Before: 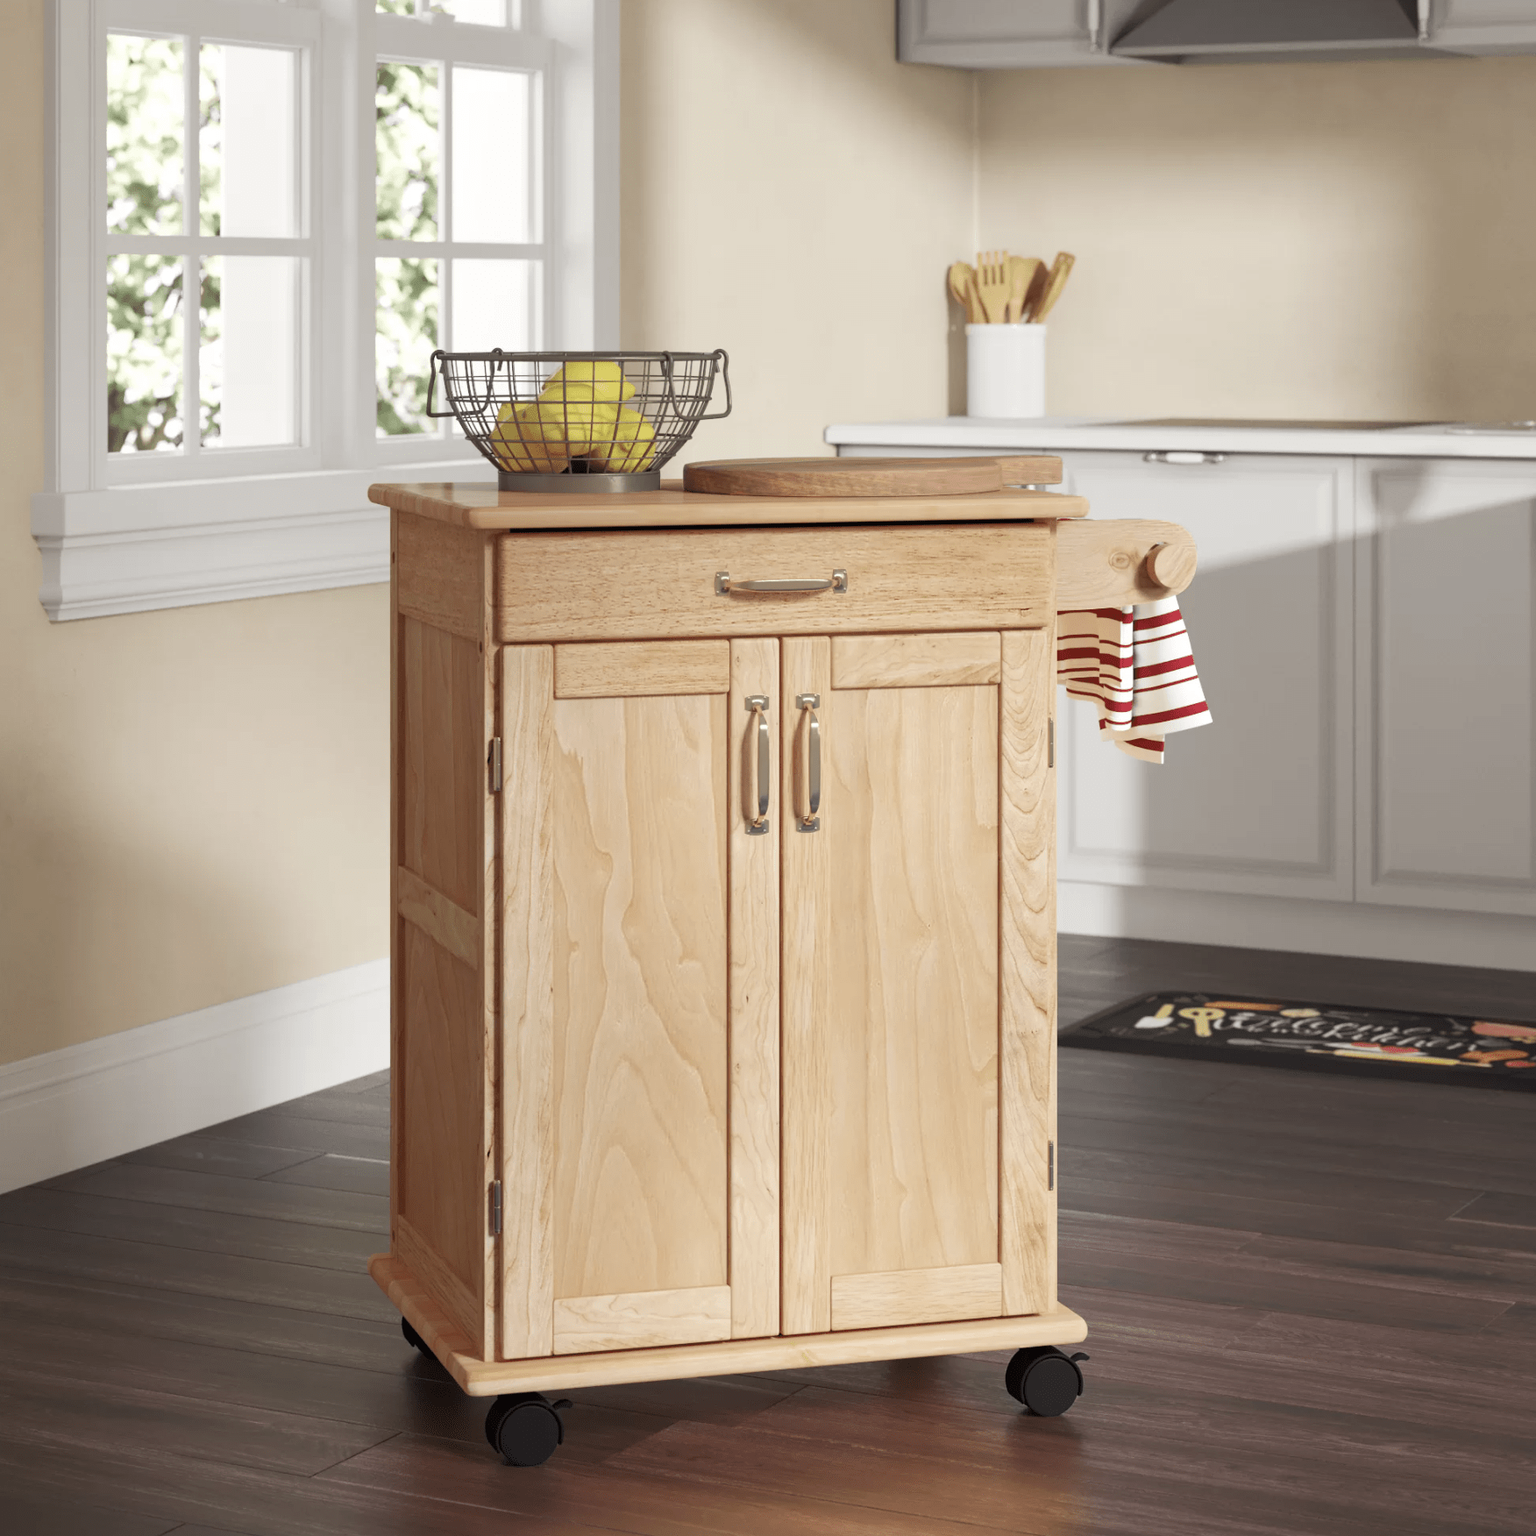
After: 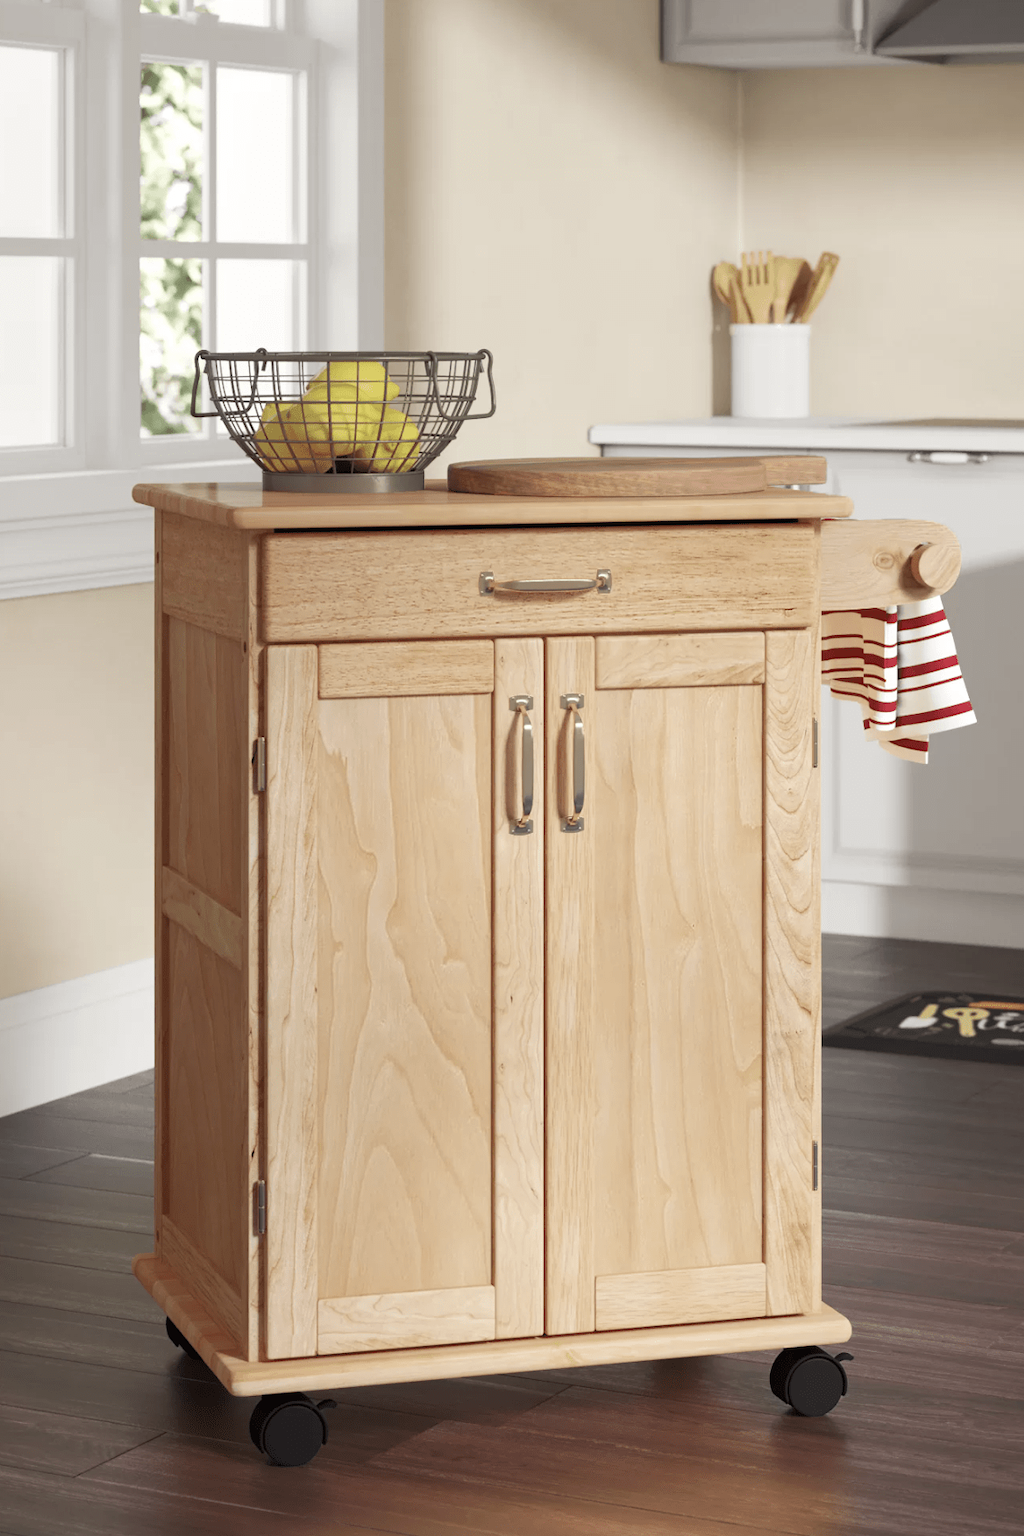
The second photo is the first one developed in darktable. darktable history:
crop: left 15.404%, right 17.853%
